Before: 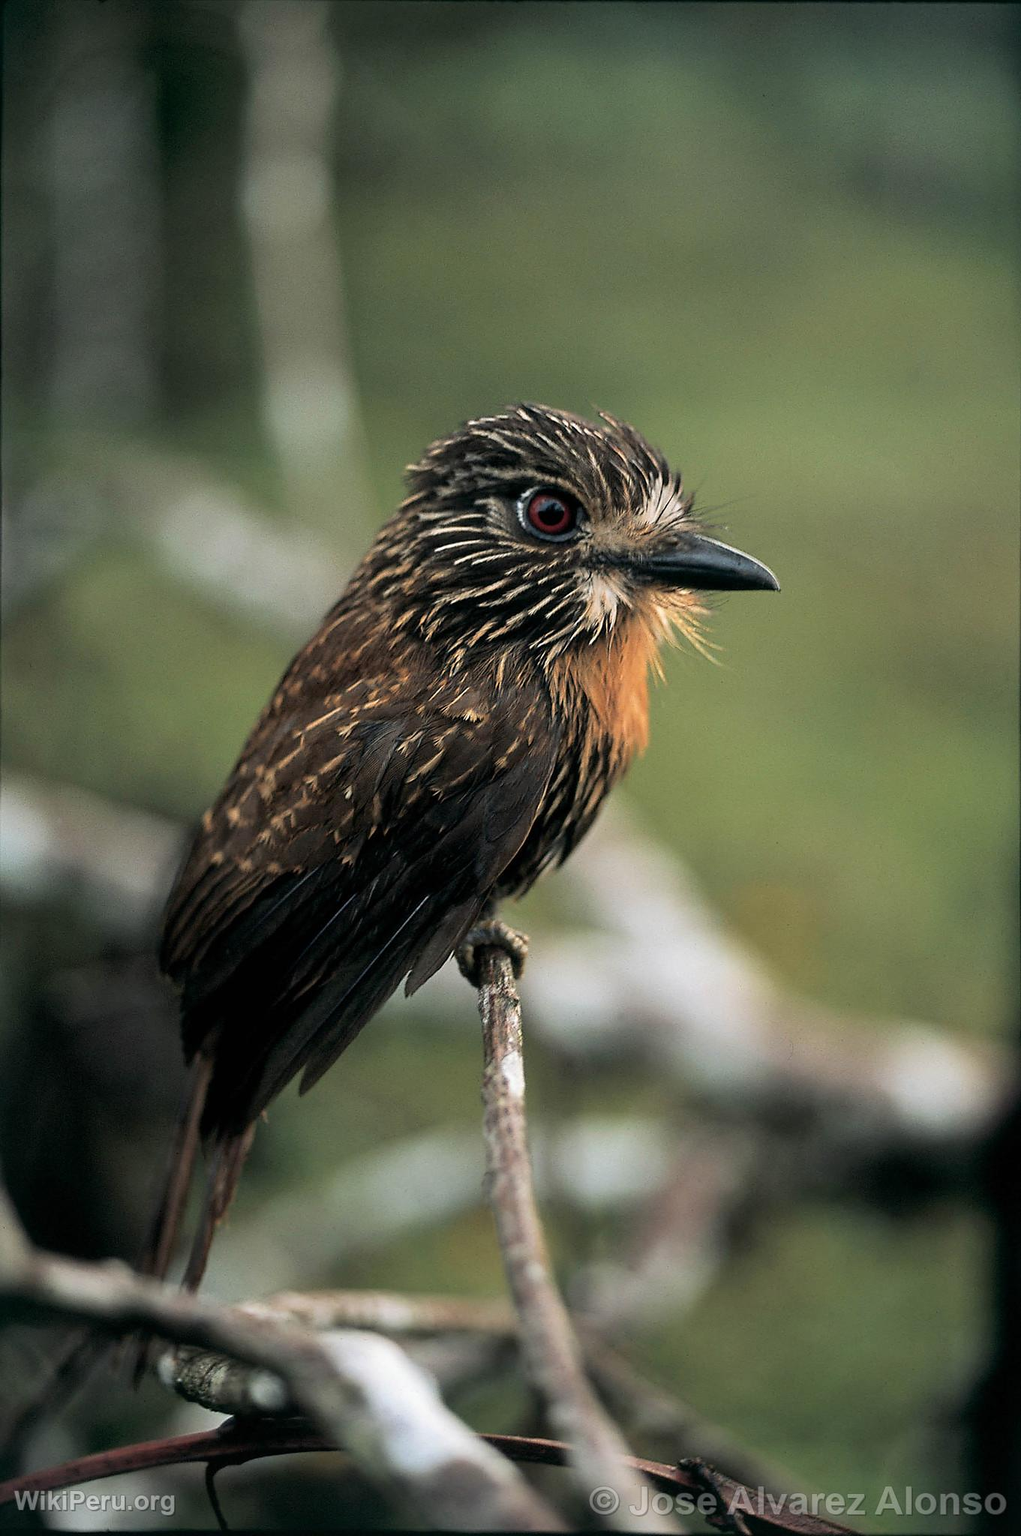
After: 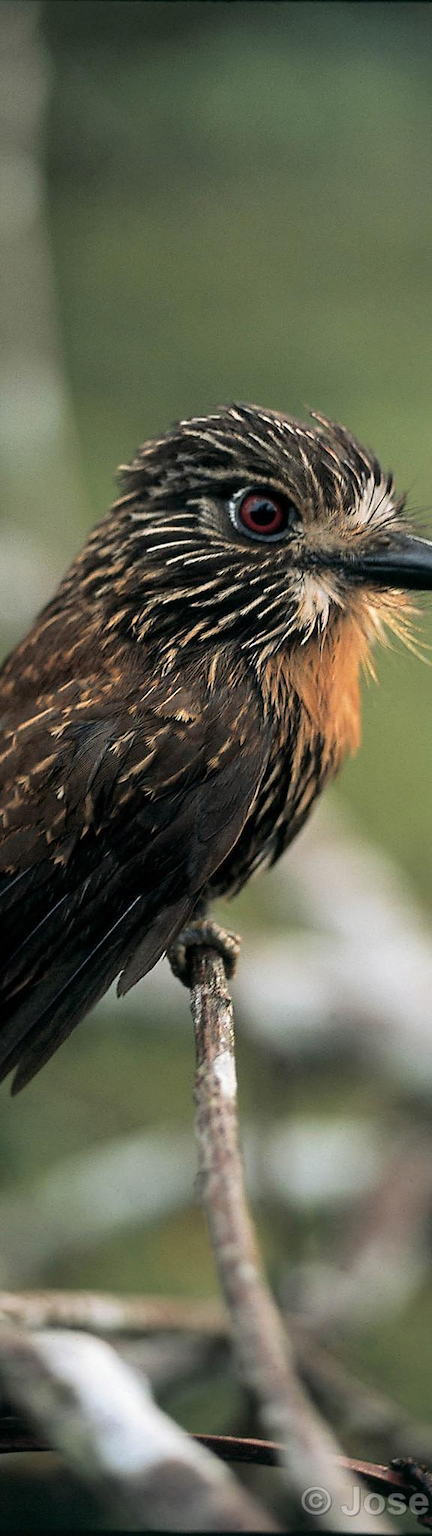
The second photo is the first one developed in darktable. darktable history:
crop: left 28.271%, right 29.336%
